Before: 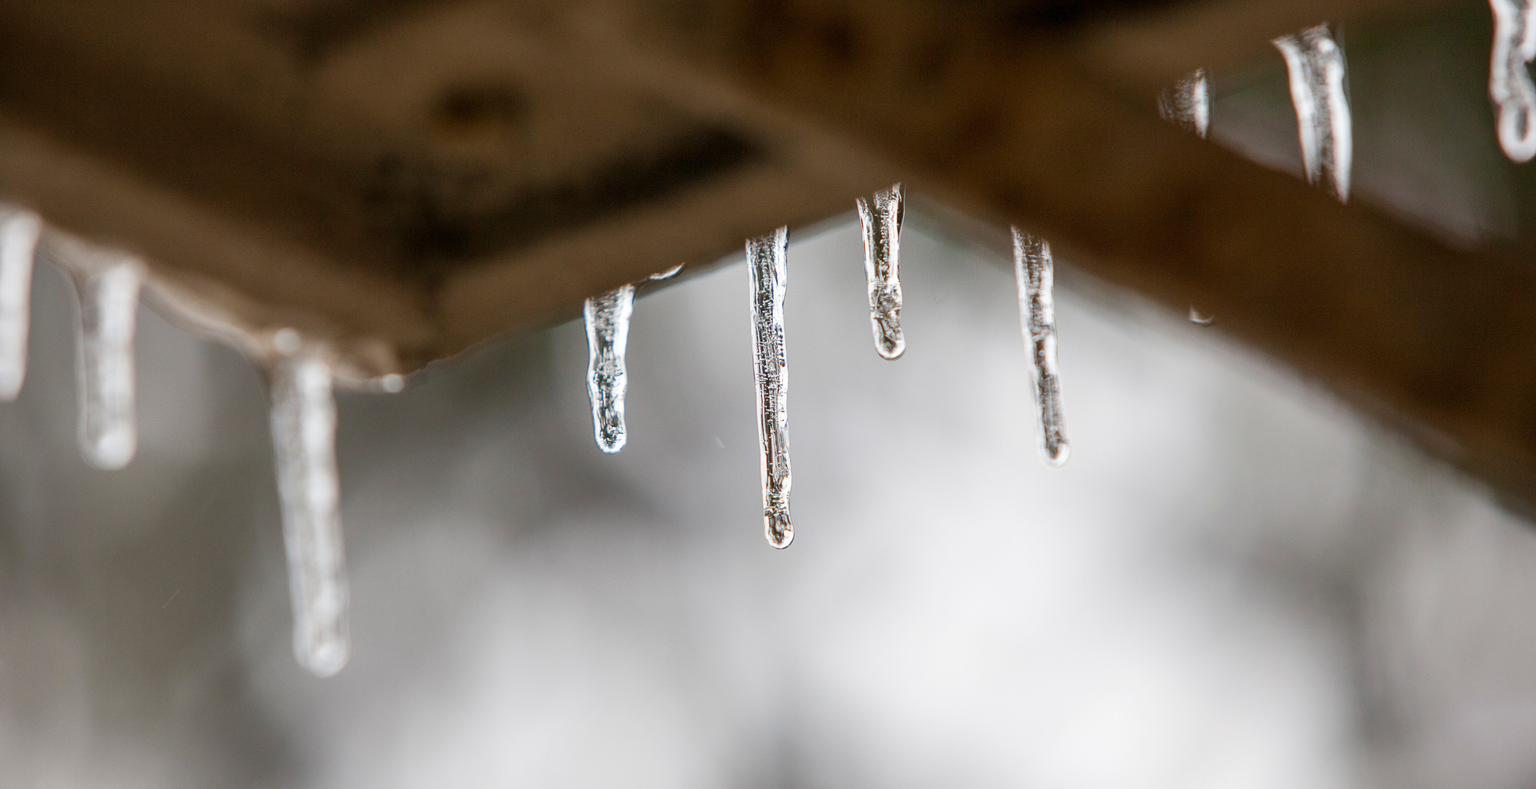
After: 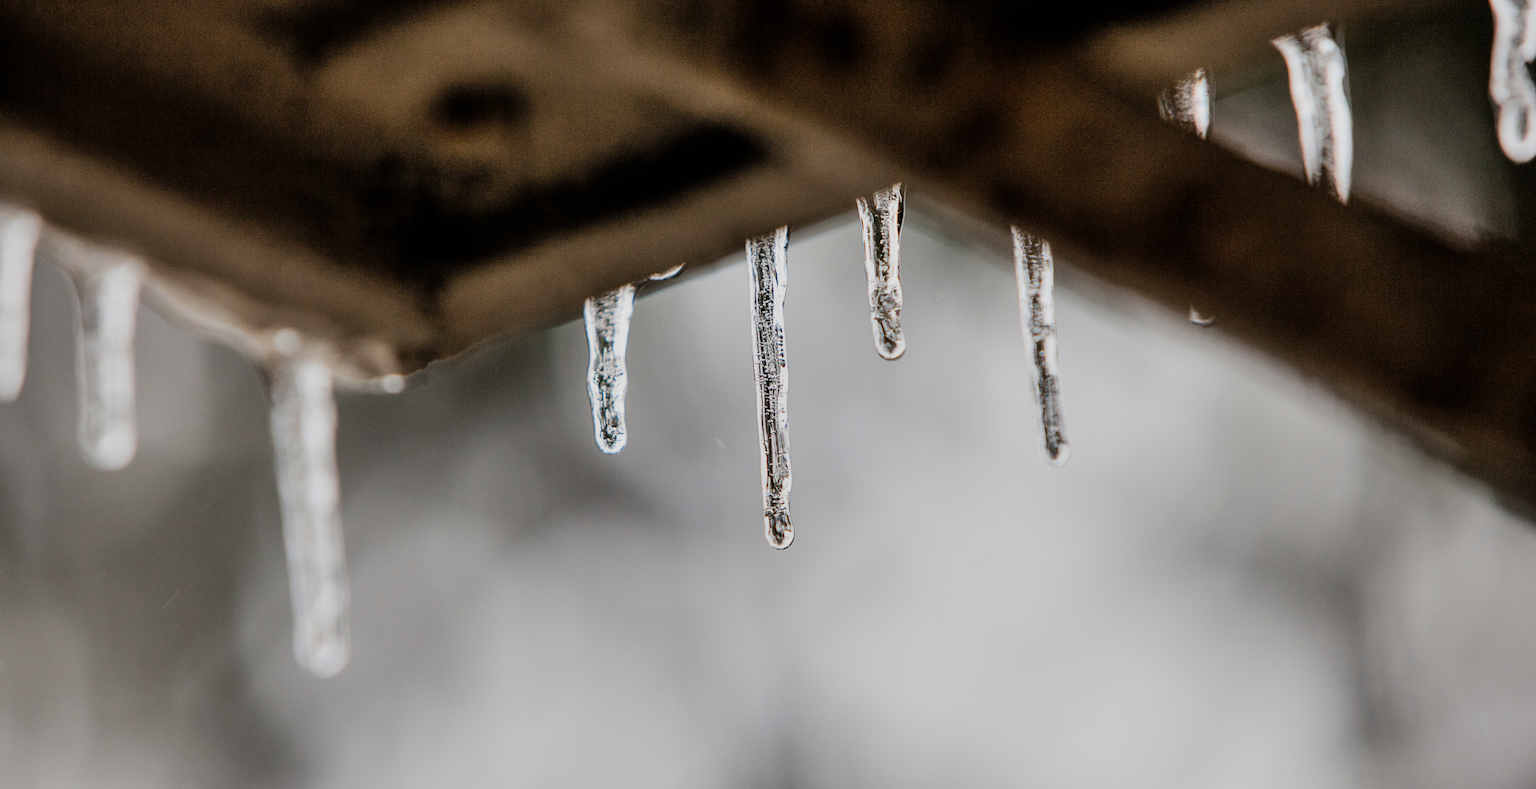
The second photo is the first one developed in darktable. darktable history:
color contrast: green-magenta contrast 0.84, blue-yellow contrast 0.86
shadows and highlights: highlights color adjustment 0%, soften with gaussian
filmic rgb: black relative exposure -5 EV, hardness 2.88, contrast 1.2
